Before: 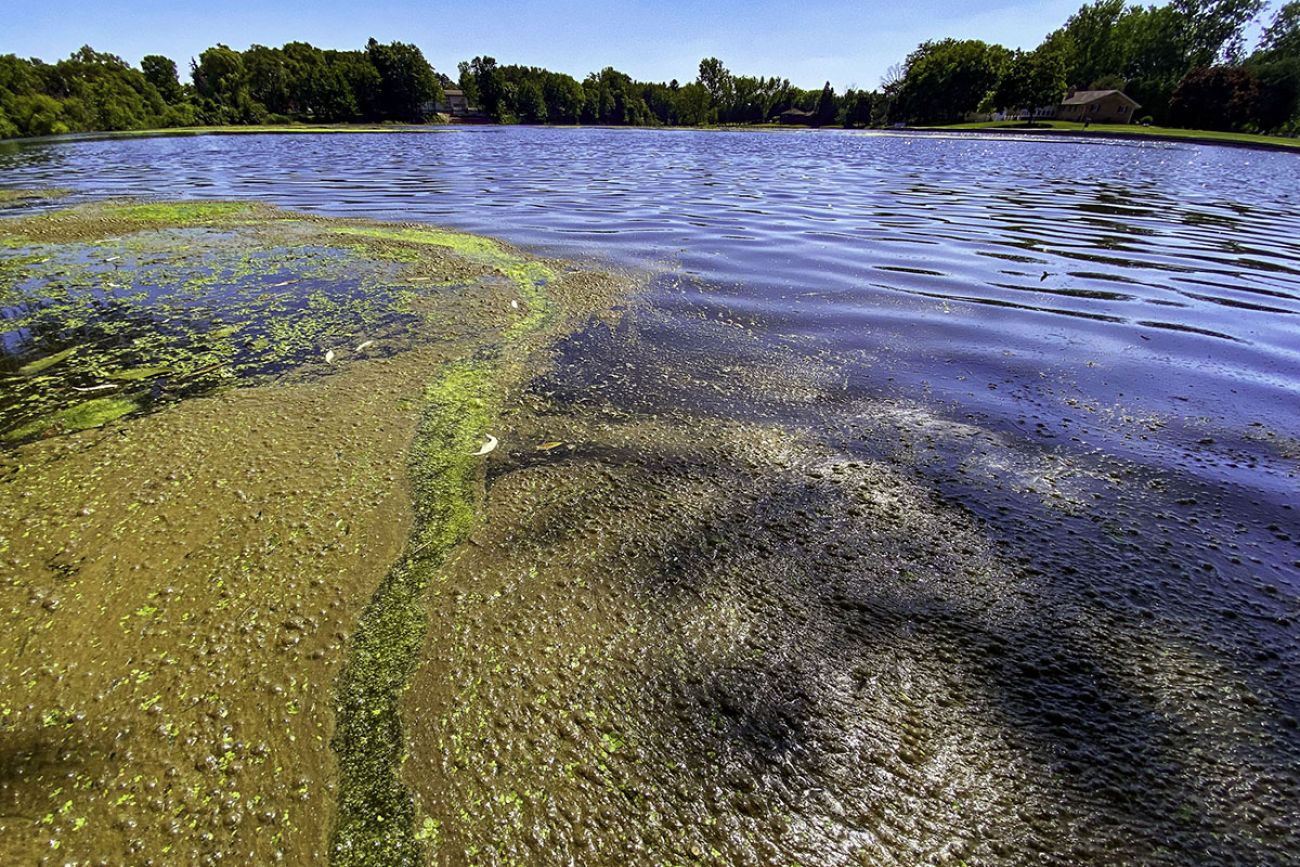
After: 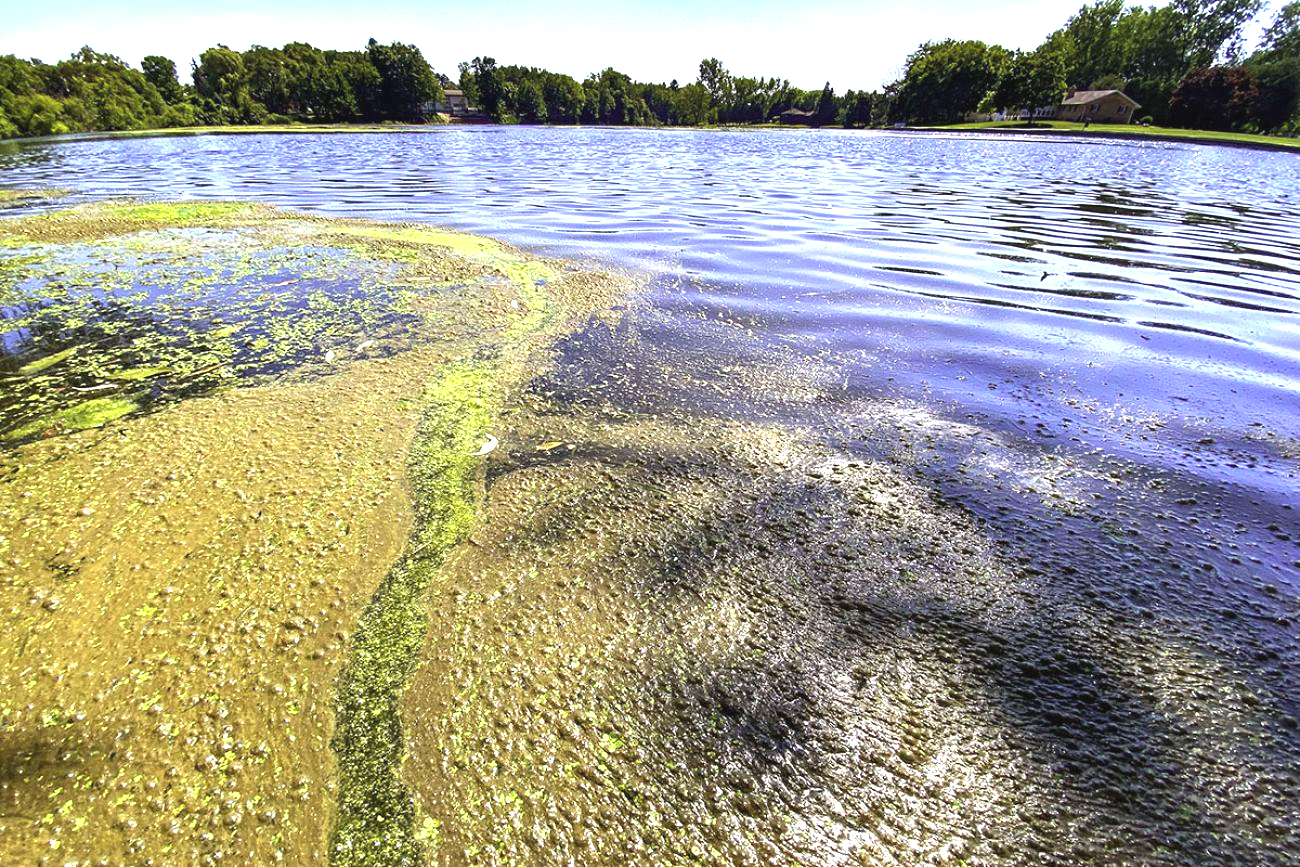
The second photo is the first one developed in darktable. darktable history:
exposure: black level correction -0.002, exposure 1.359 EV, compensate highlight preservation false
